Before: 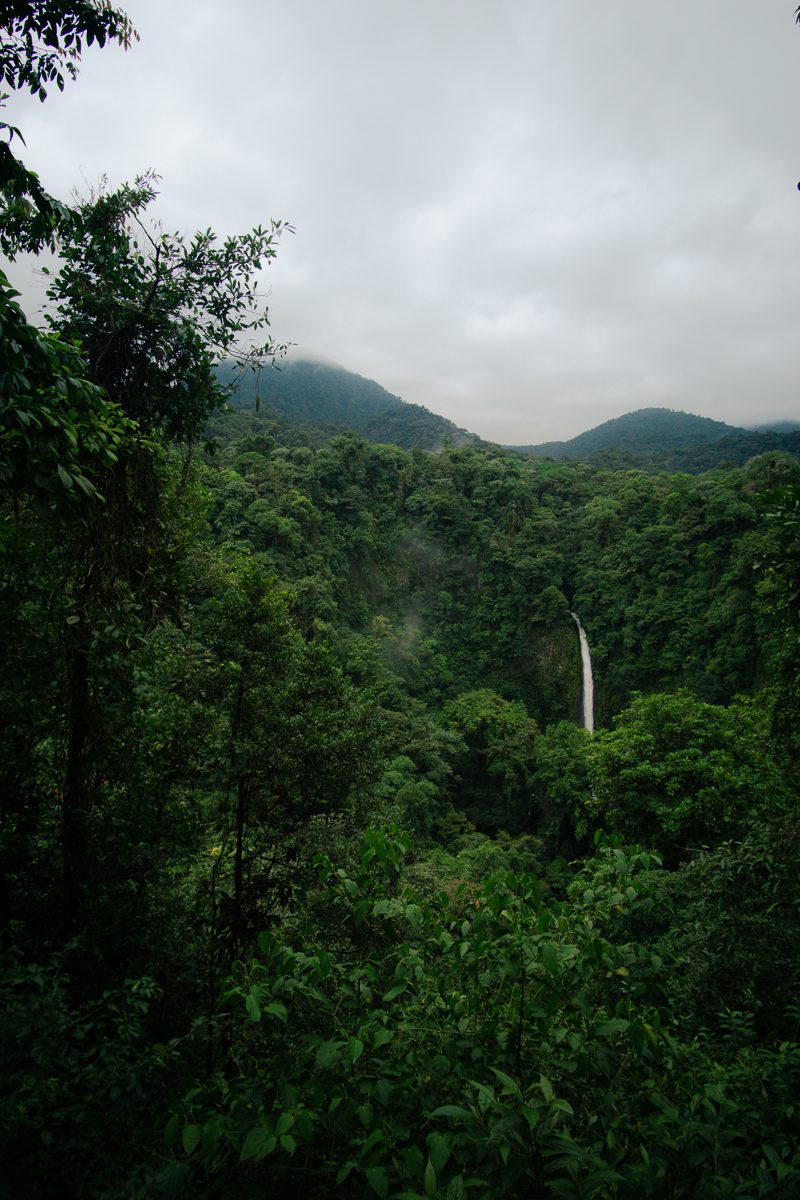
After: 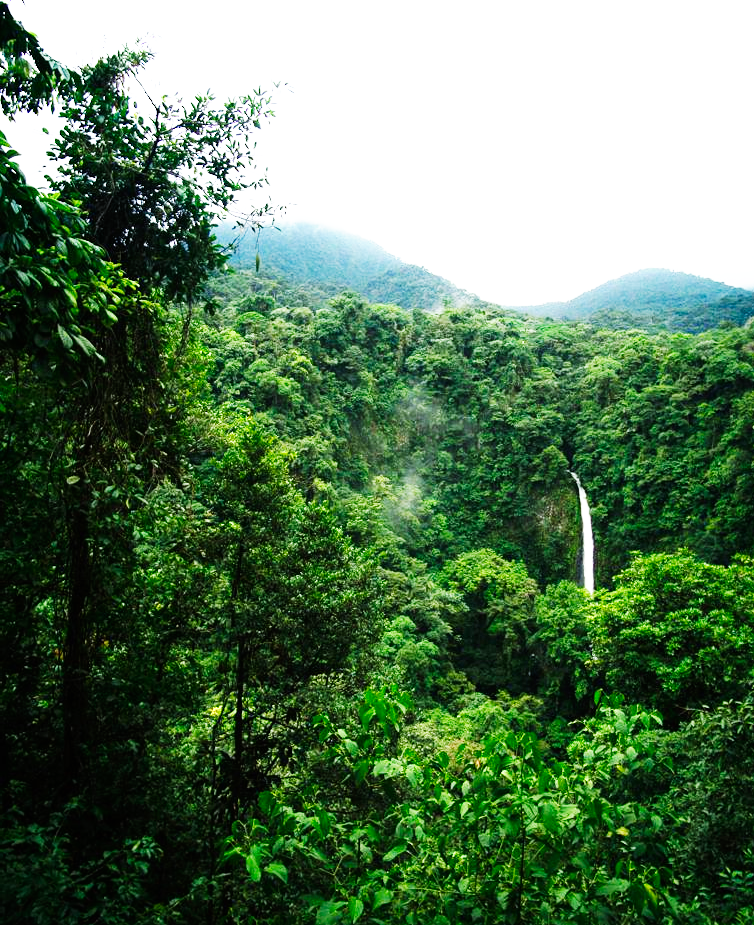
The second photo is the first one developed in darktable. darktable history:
crop and rotate: angle 0.03°, top 11.643%, right 5.651%, bottom 11.189%
exposure: exposure 1.15 EV, compensate highlight preservation false
white balance: red 0.98, blue 1.034
base curve: curves: ch0 [(0, 0) (0.007, 0.004) (0.027, 0.03) (0.046, 0.07) (0.207, 0.54) (0.442, 0.872) (0.673, 0.972) (1, 1)], preserve colors none
